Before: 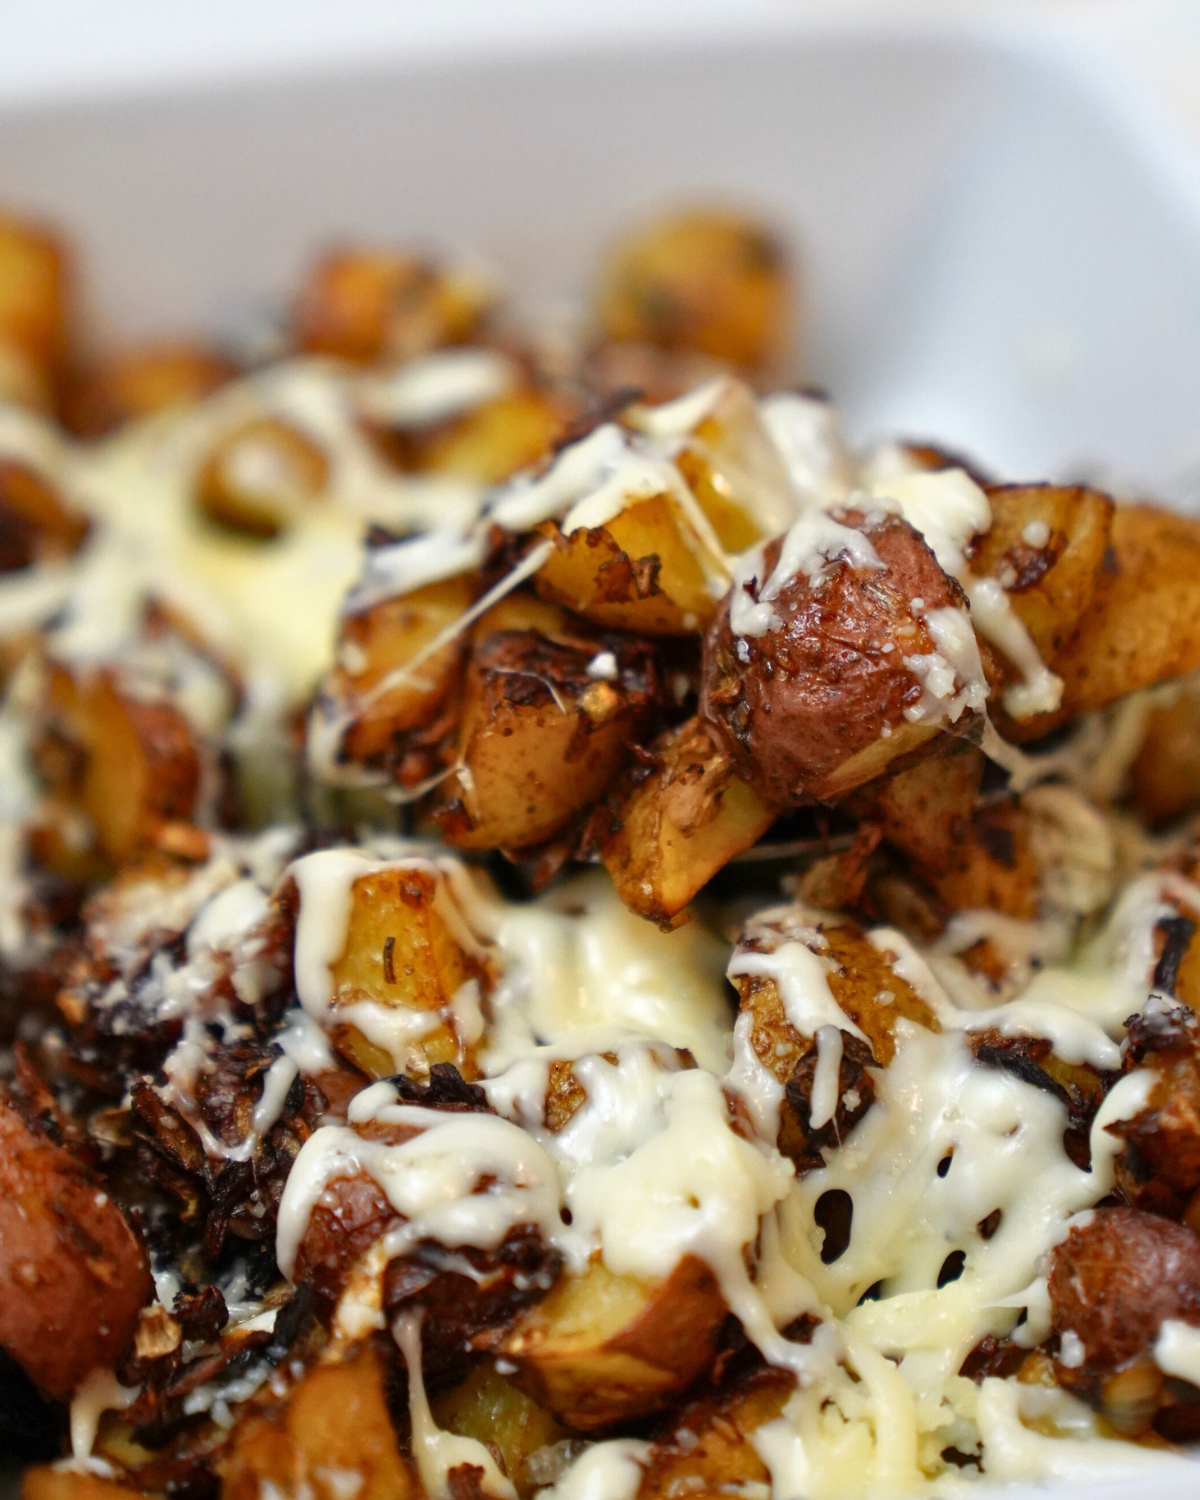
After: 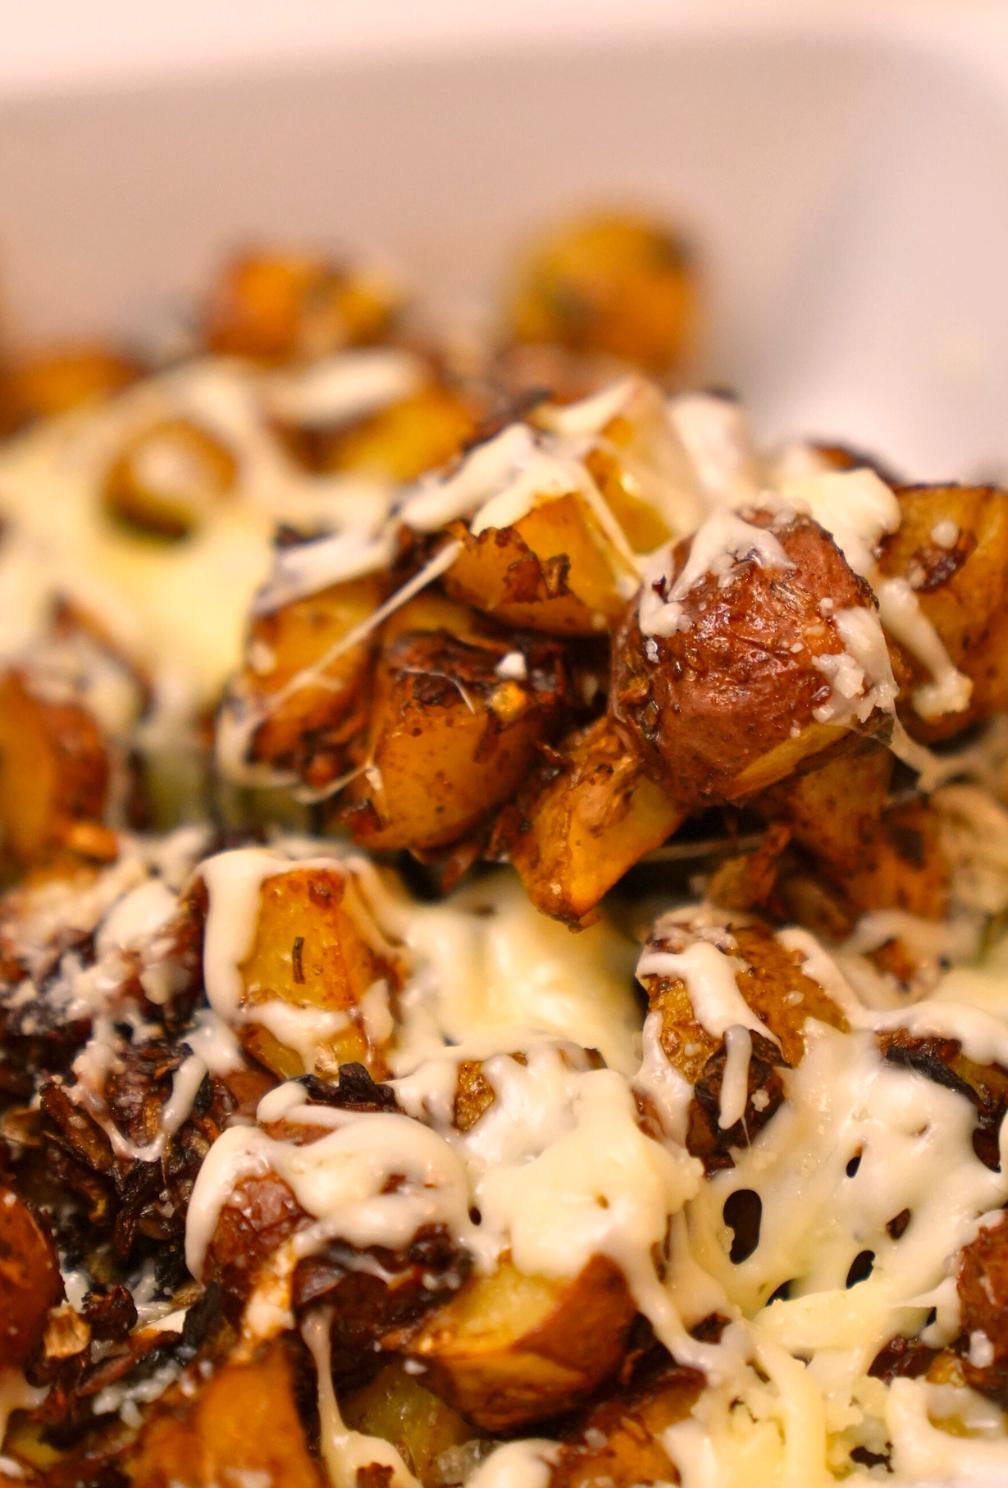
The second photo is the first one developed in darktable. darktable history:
crop: left 7.598%, right 7.873%
white balance: red 1, blue 1
color balance rgb: shadows lift › luminance -5%, shadows lift › chroma 1.1%, shadows lift › hue 219°, power › luminance 10%, power › chroma 2.83%, power › hue 60°, highlights gain › chroma 4.52%, highlights gain › hue 33.33°, saturation formula JzAzBz (2021)
